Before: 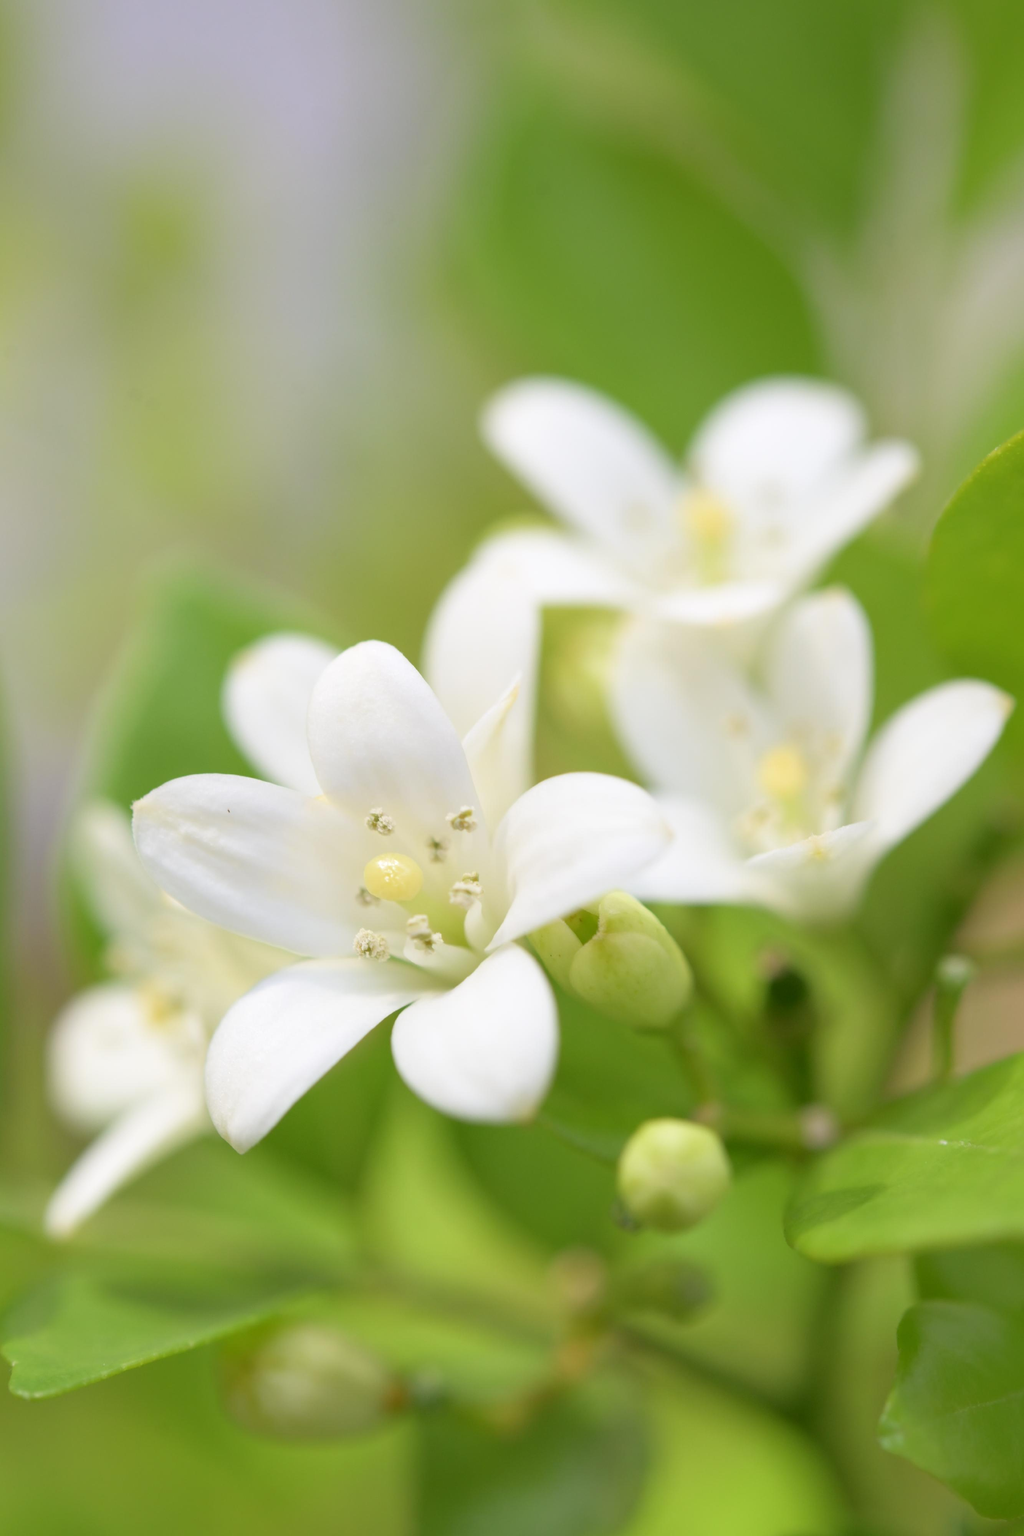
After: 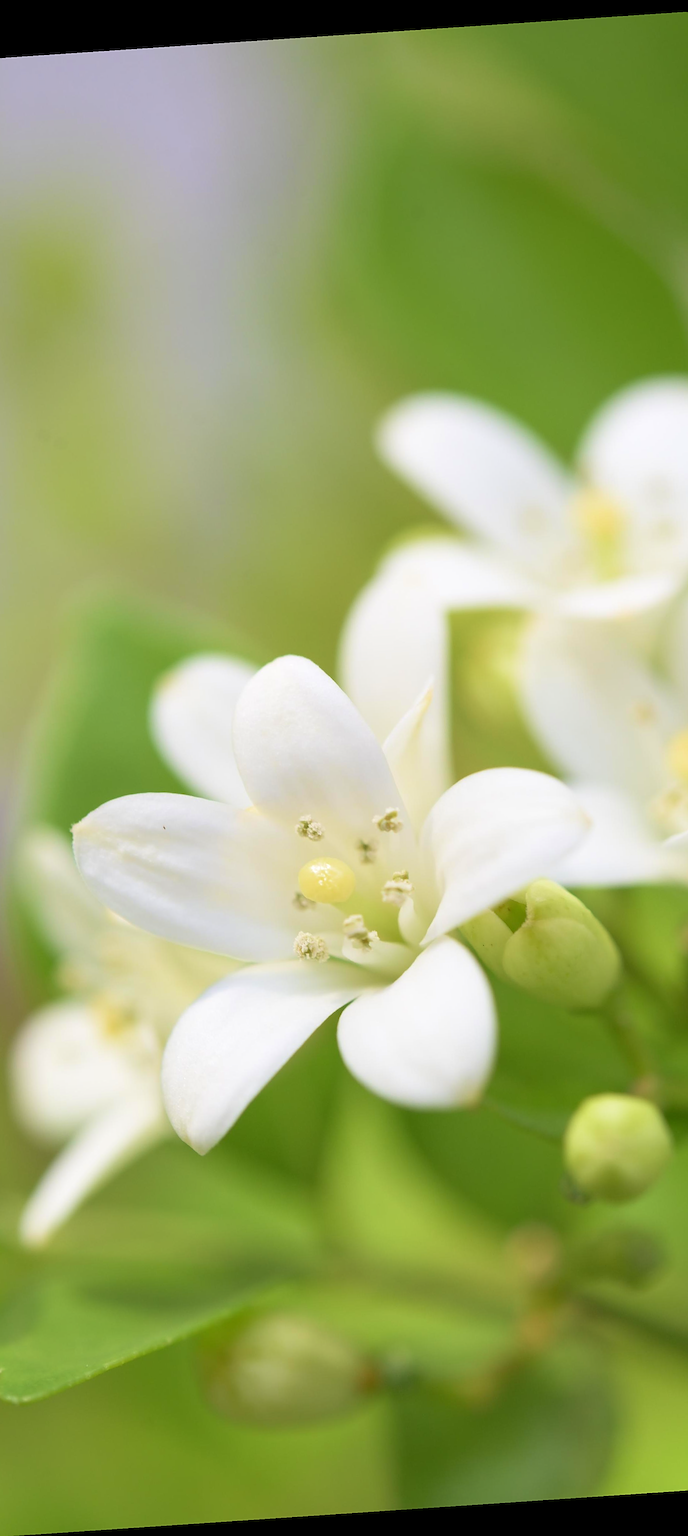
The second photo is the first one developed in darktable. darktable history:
velvia: strength 27%
sharpen: on, module defaults
rotate and perspective: rotation -4.2°, shear 0.006, automatic cropping off
crop: left 10.644%, right 26.528%
